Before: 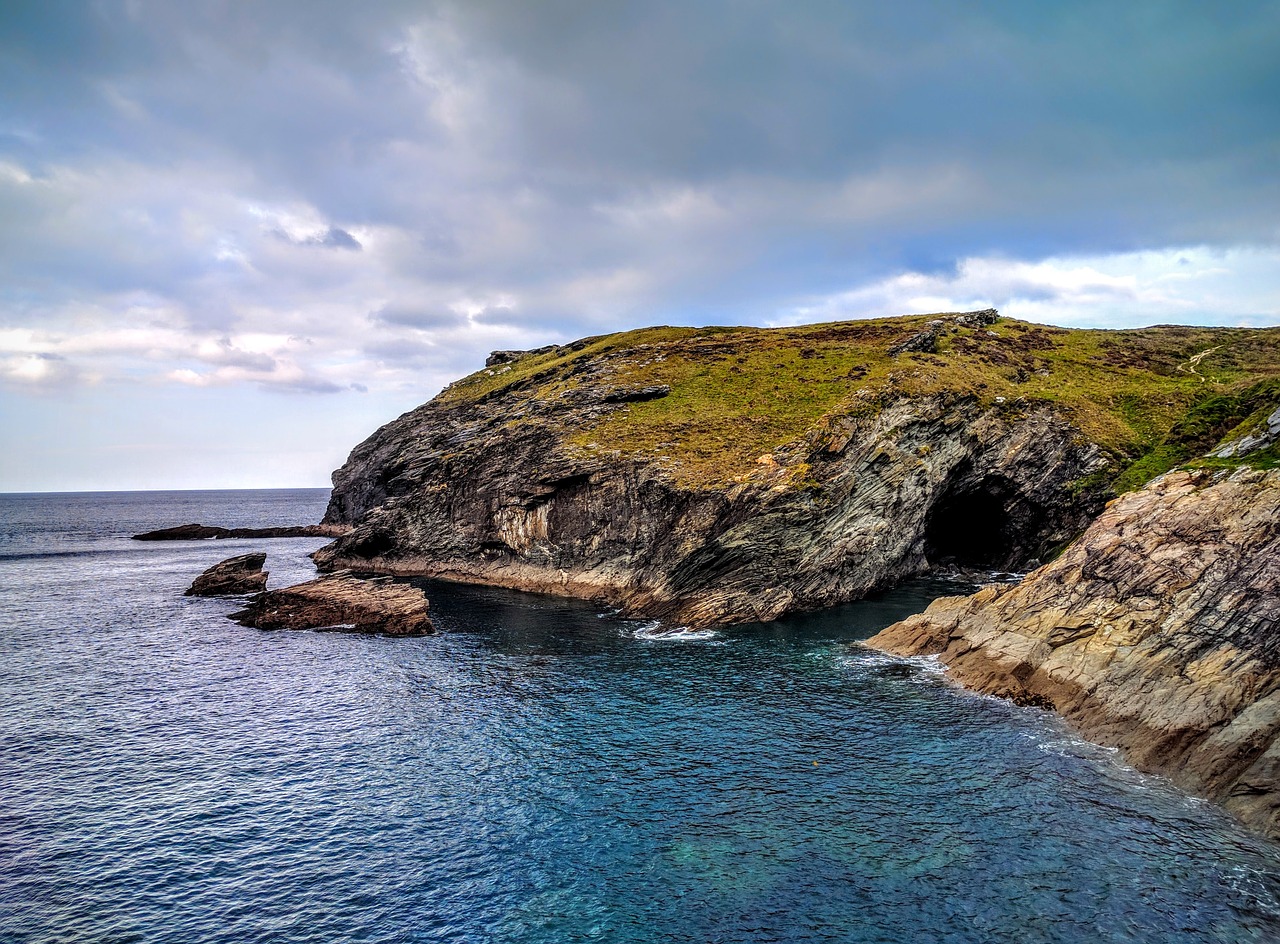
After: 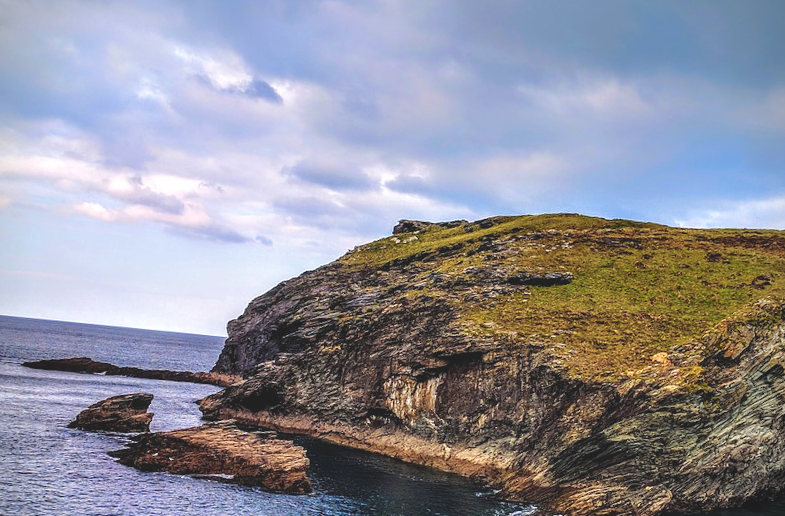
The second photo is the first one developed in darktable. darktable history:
vignetting: fall-off start 91.69%
exposure: black level correction -0.015, compensate highlight preservation false
crop and rotate: angle -6.46°, left 2.224%, top 6.803%, right 27.431%, bottom 30.495%
velvia: strength 45.33%
